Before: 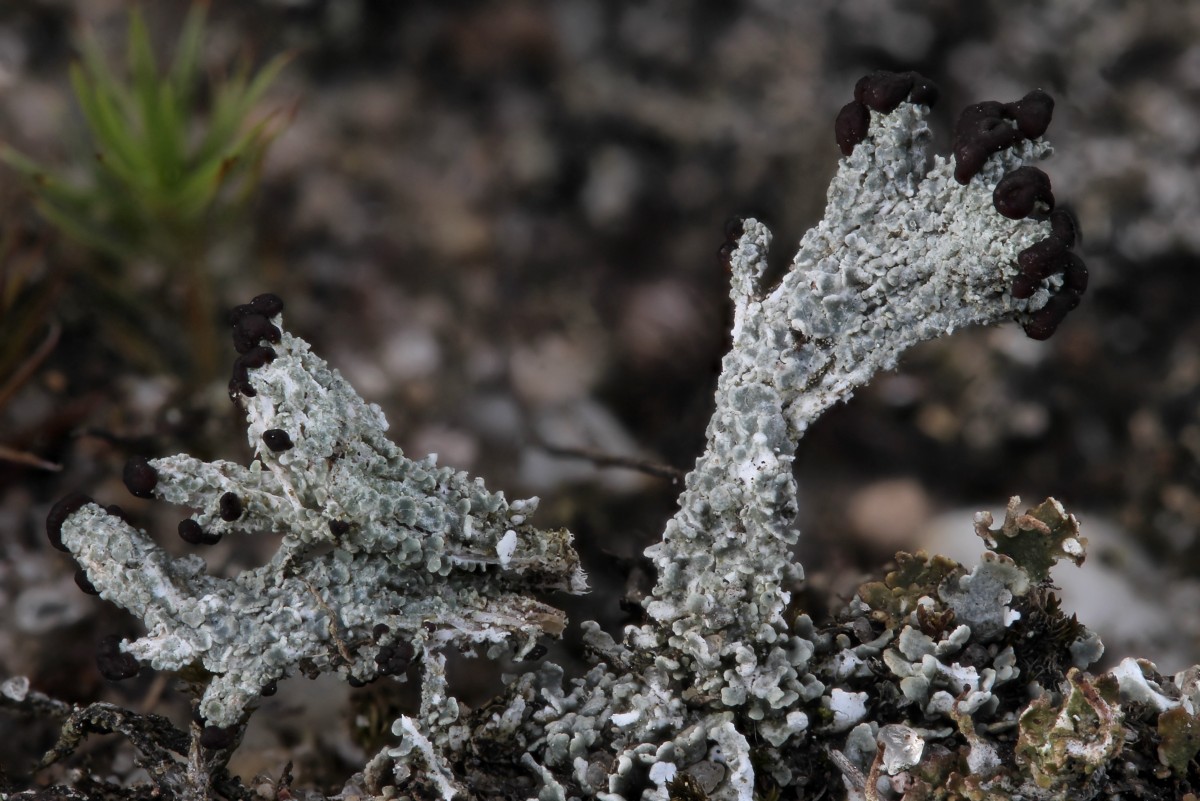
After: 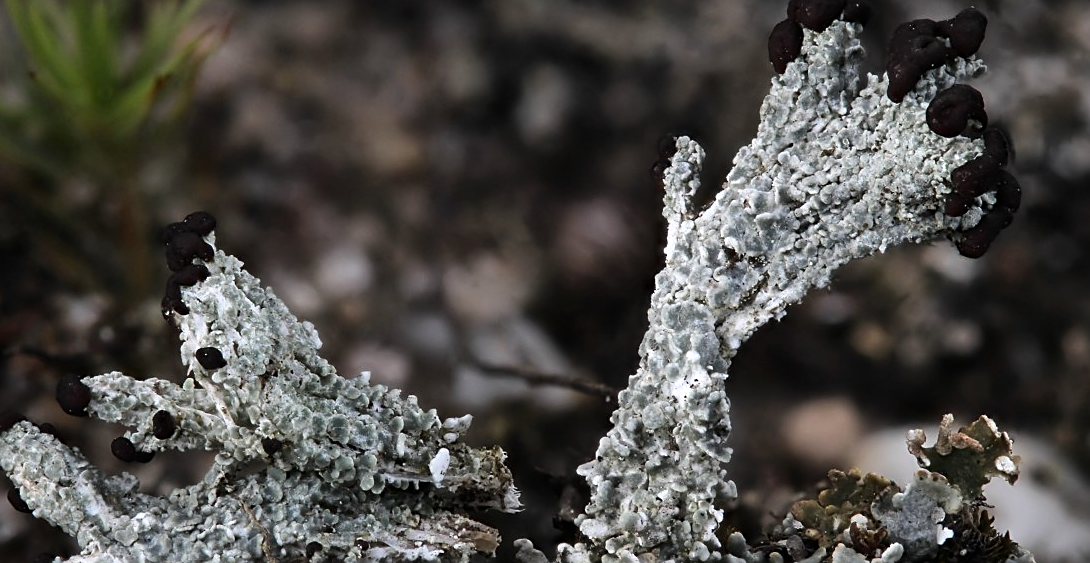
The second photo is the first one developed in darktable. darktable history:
sharpen: on, module defaults
crop: left 5.596%, top 10.314%, right 3.534%, bottom 19.395%
tone equalizer: -8 EV -0.417 EV, -7 EV -0.389 EV, -6 EV -0.333 EV, -5 EV -0.222 EV, -3 EV 0.222 EV, -2 EV 0.333 EV, -1 EV 0.389 EV, +0 EV 0.417 EV, edges refinement/feathering 500, mask exposure compensation -1.25 EV, preserve details no
